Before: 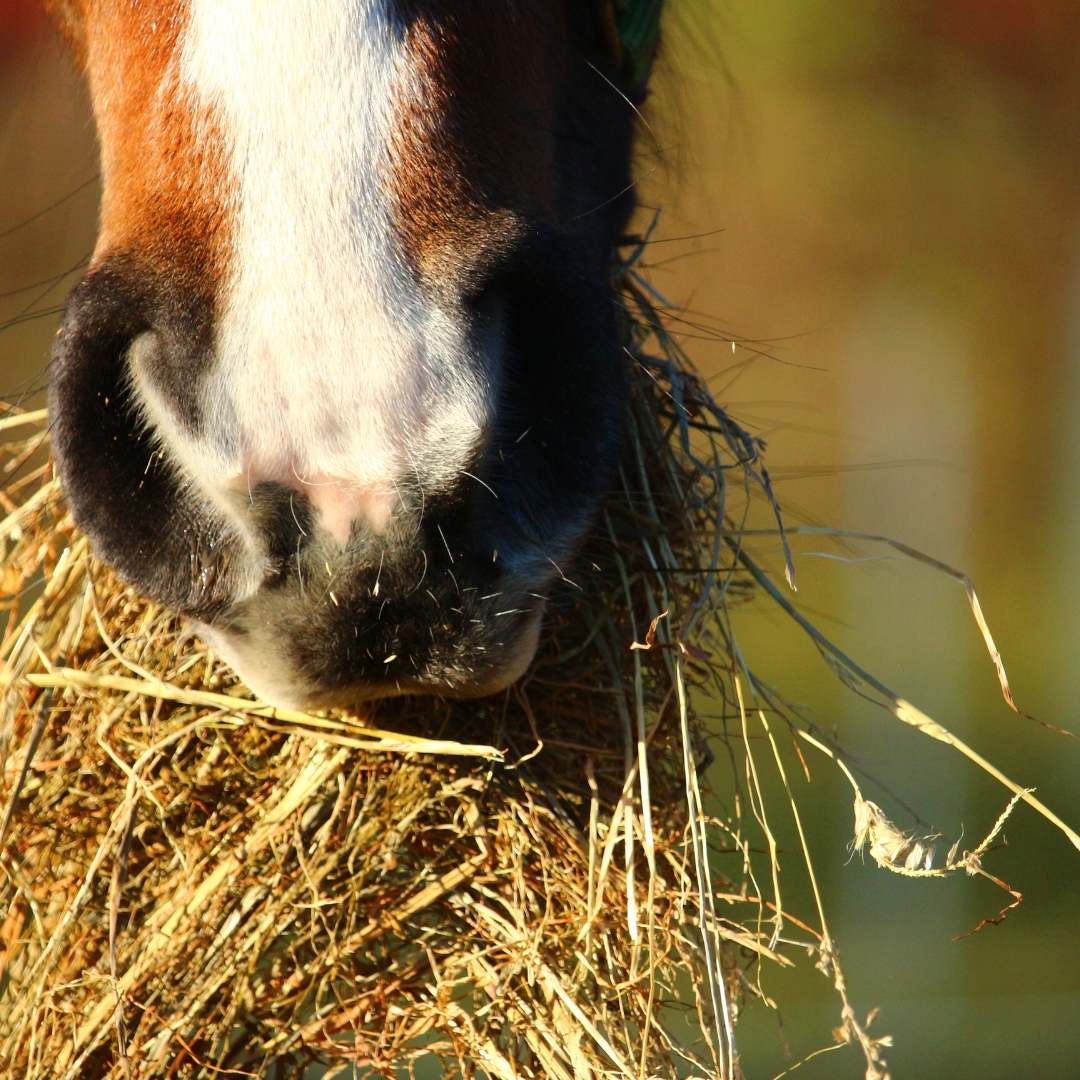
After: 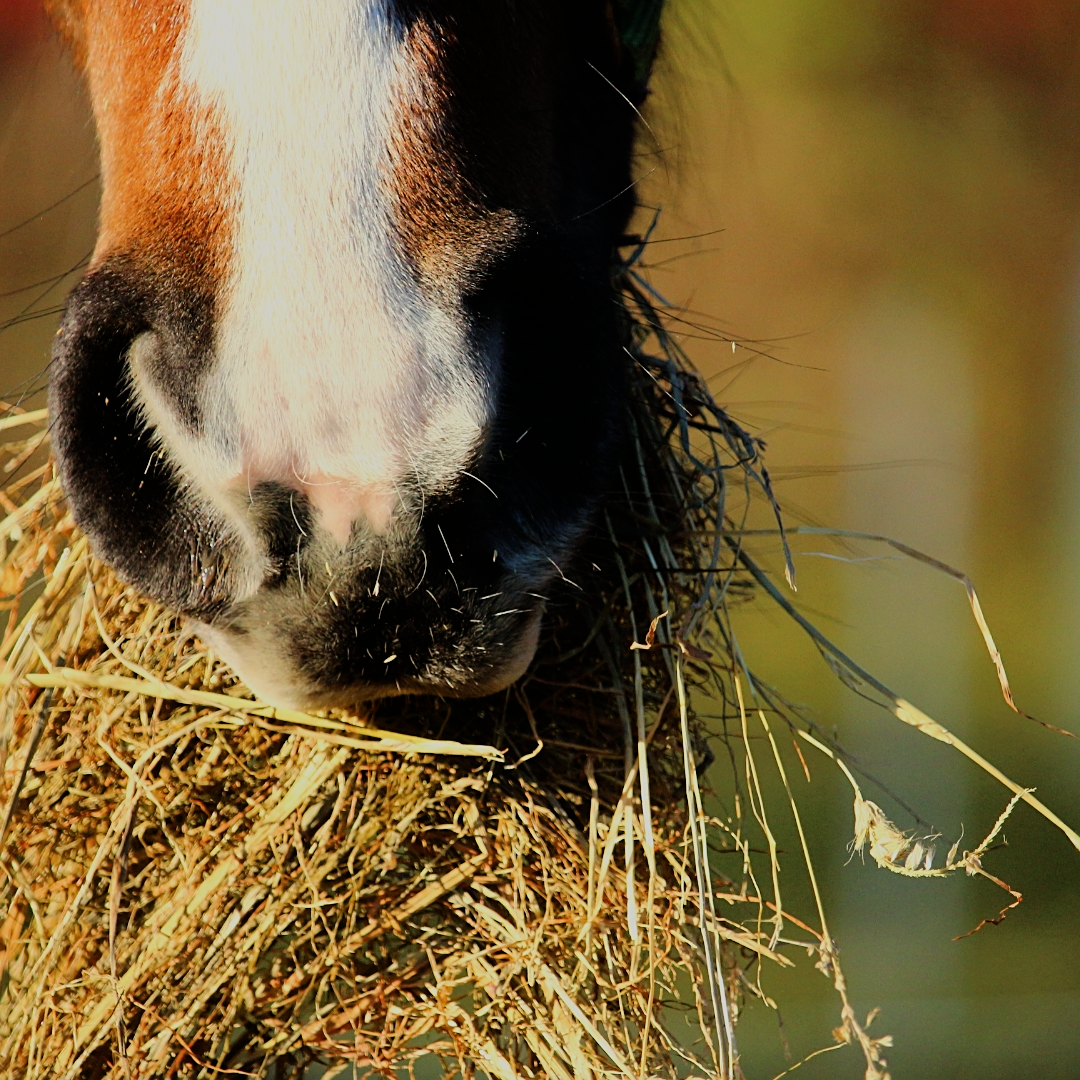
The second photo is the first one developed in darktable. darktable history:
color balance: contrast -0.5%
sharpen: on, module defaults
filmic rgb: black relative exposure -7.15 EV, white relative exposure 5.36 EV, hardness 3.02, color science v6 (2022)
